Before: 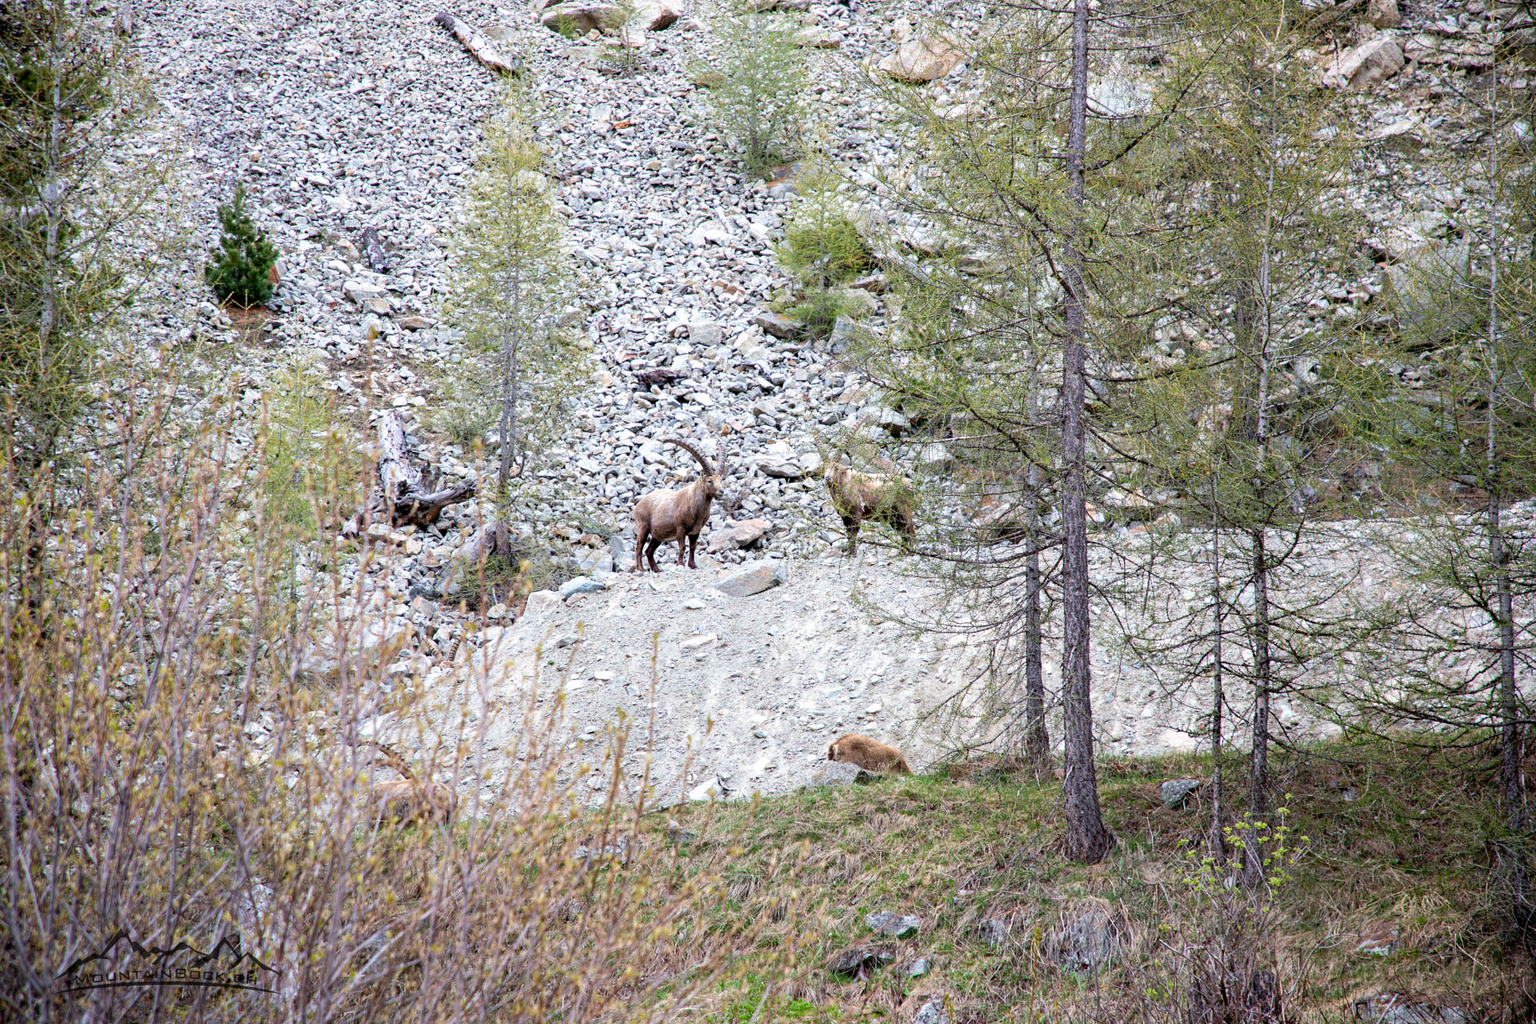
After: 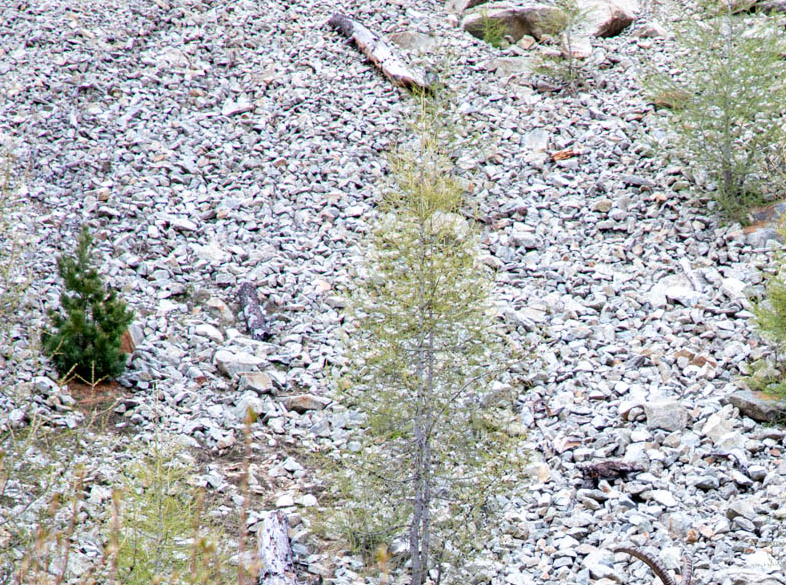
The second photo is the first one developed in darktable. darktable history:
crop and rotate: left 11.22%, top 0.107%, right 47.824%, bottom 54.146%
